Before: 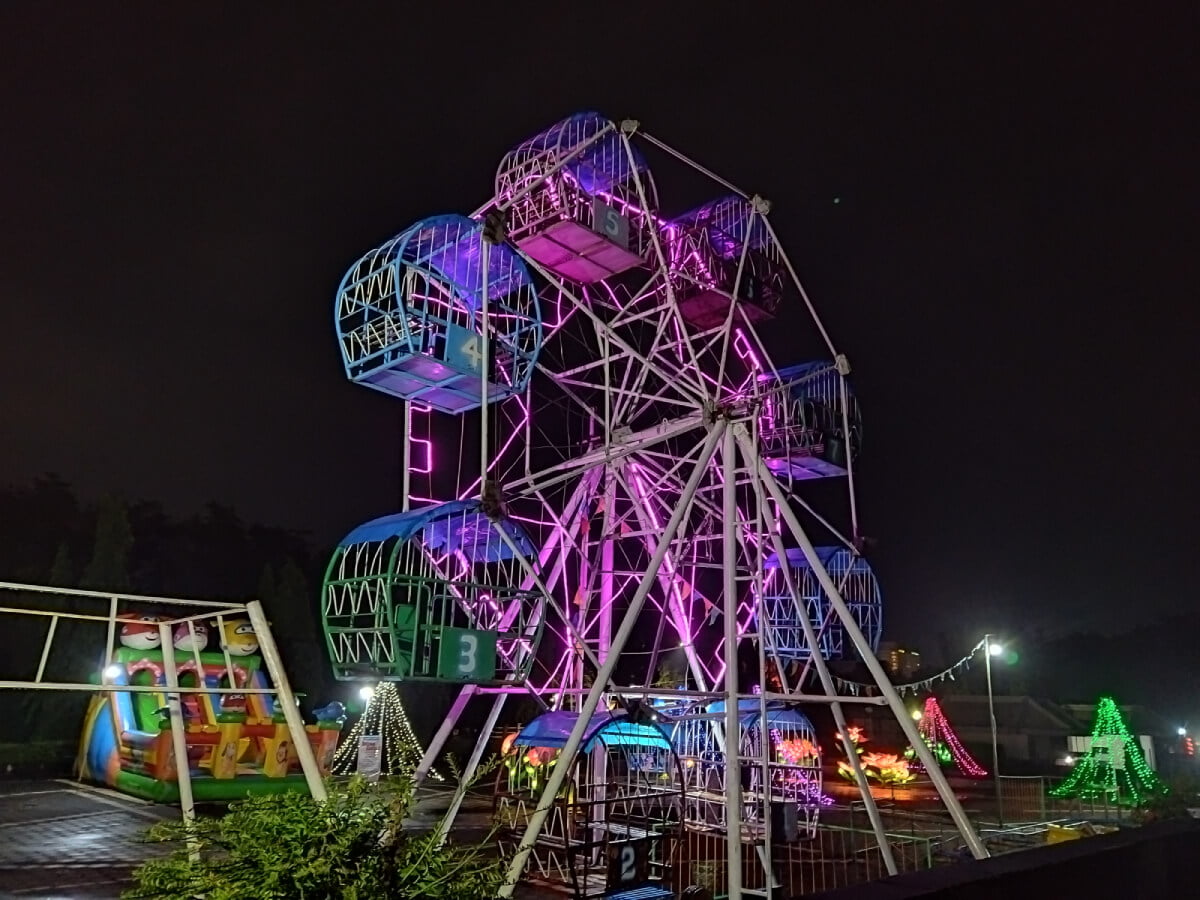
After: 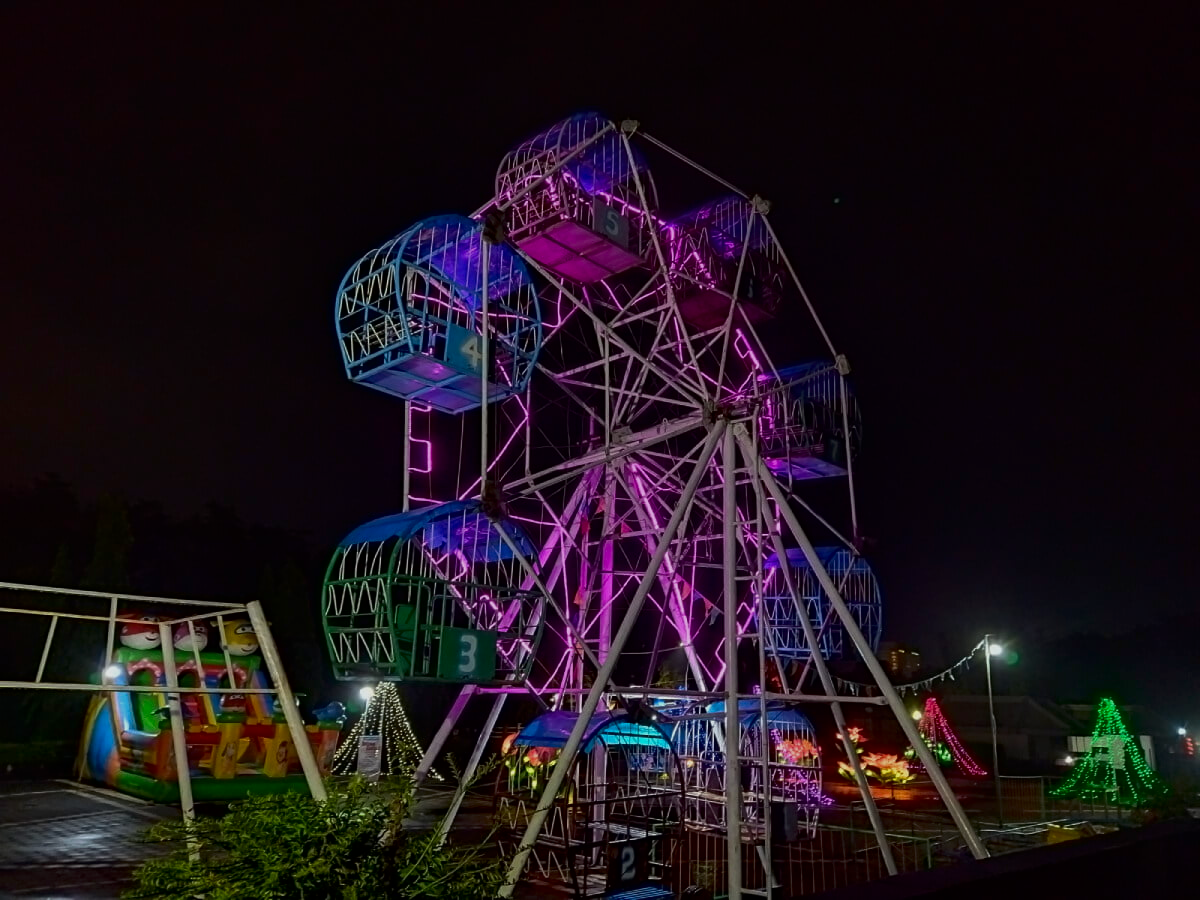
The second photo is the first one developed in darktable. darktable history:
exposure: exposure -0.293 EV, compensate highlight preservation false
contrast brightness saturation: brightness -0.2, saturation 0.08
